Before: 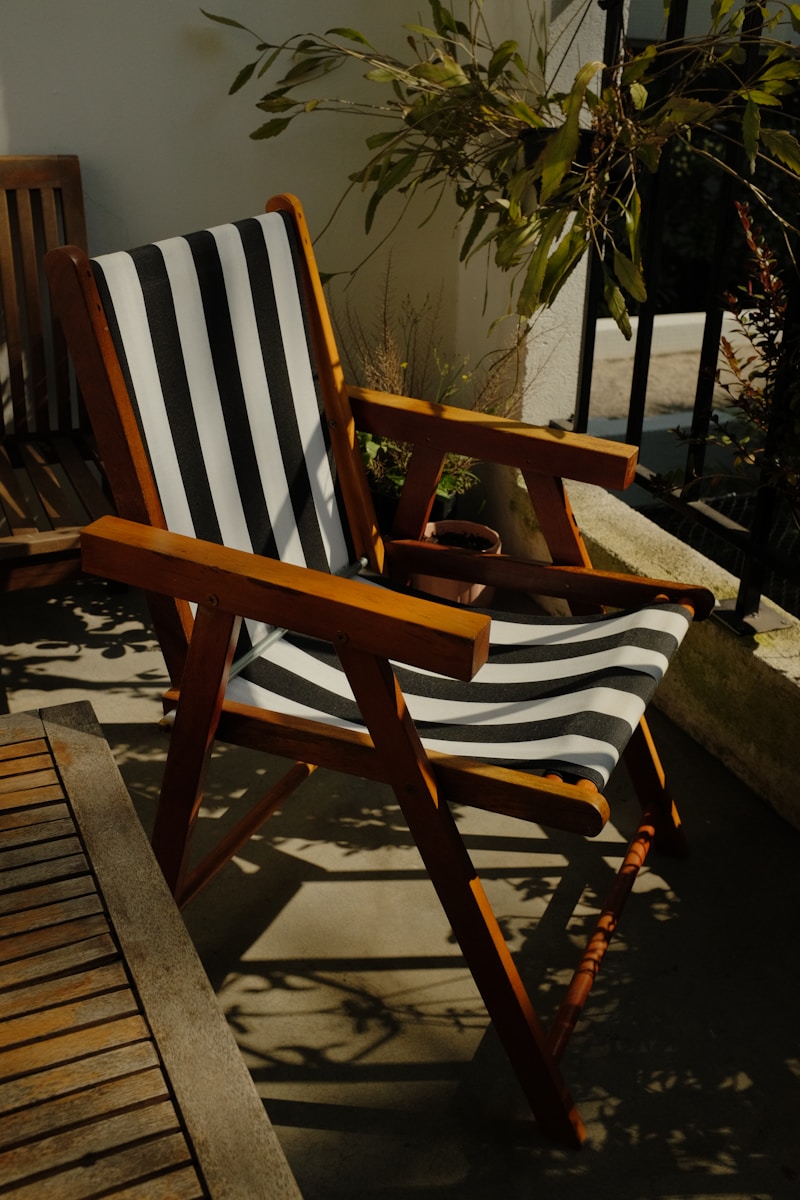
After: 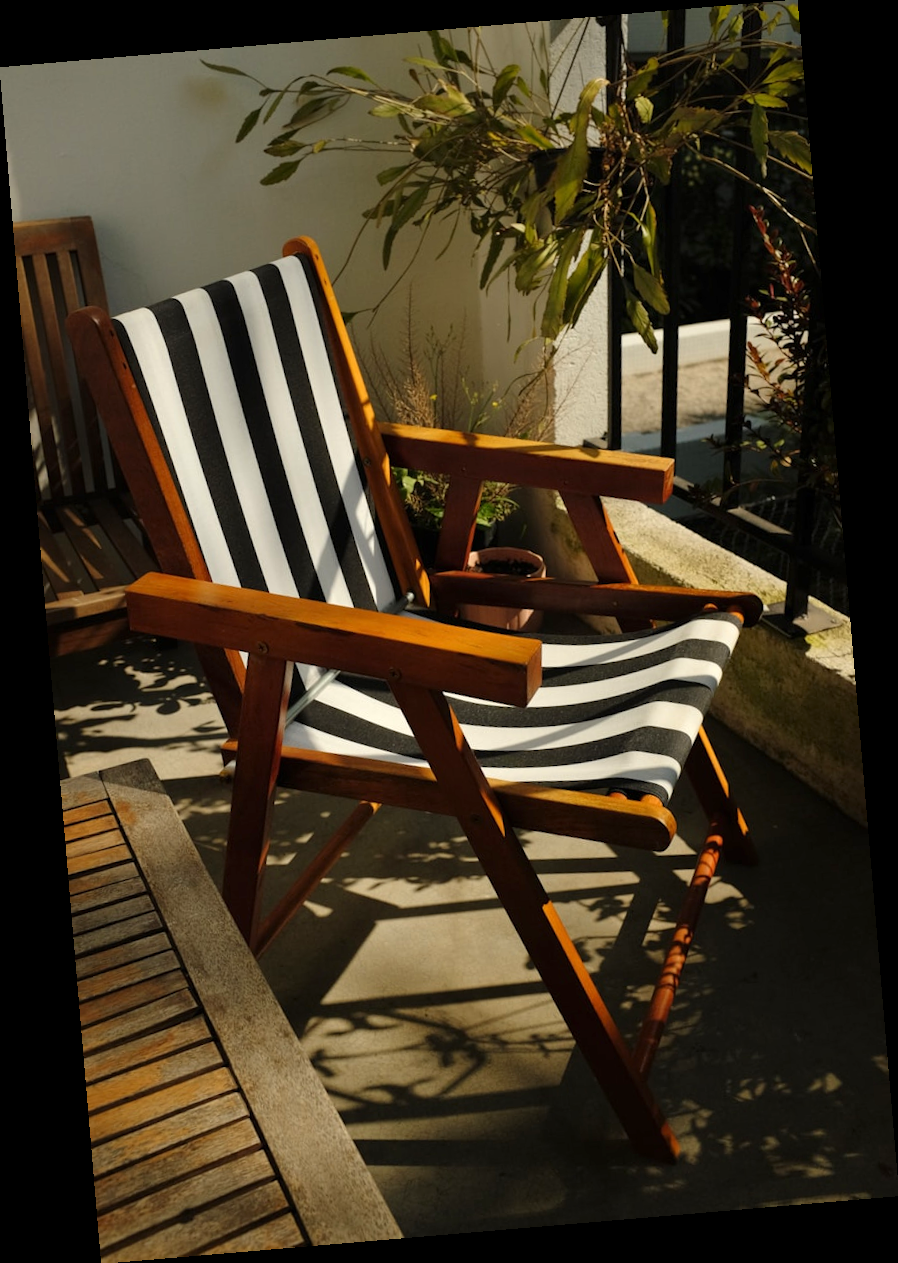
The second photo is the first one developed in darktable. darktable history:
white balance: emerald 1
exposure: exposure 0.669 EV, compensate highlight preservation false
rotate and perspective: rotation -4.86°, automatic cropping off
